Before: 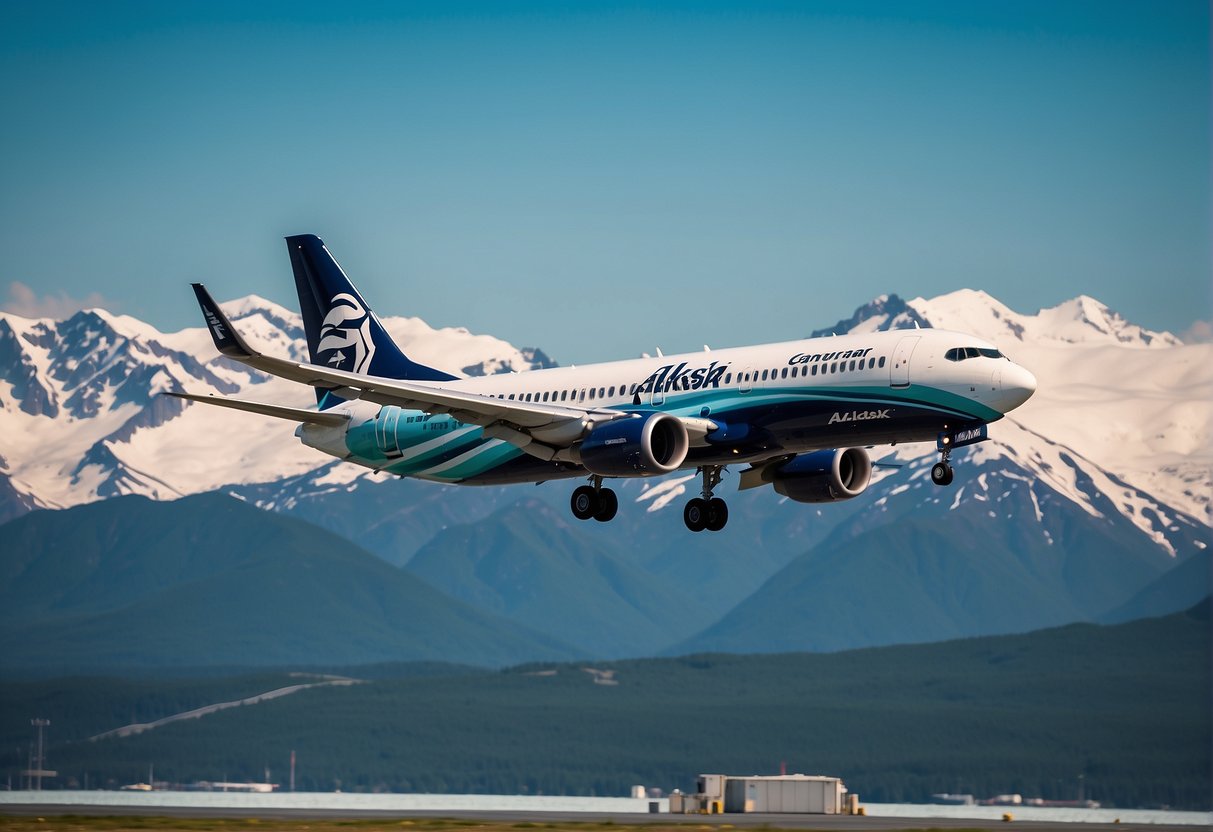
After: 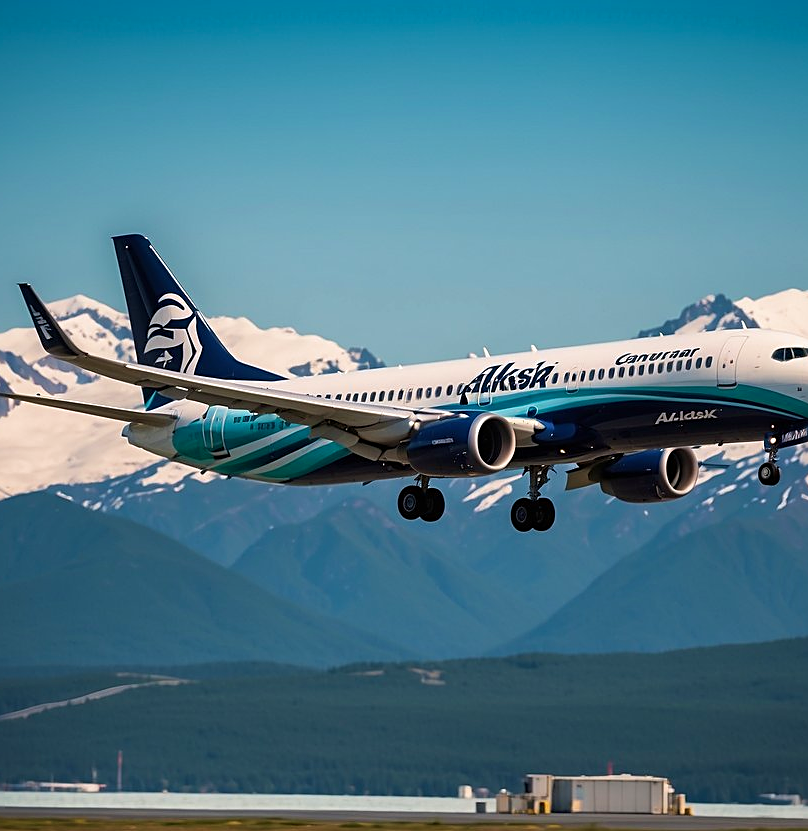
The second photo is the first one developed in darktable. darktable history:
crop and rotate: left 14.292%, right 19.041%
velvia: on, module defaults
sharpen: on, module defaults
